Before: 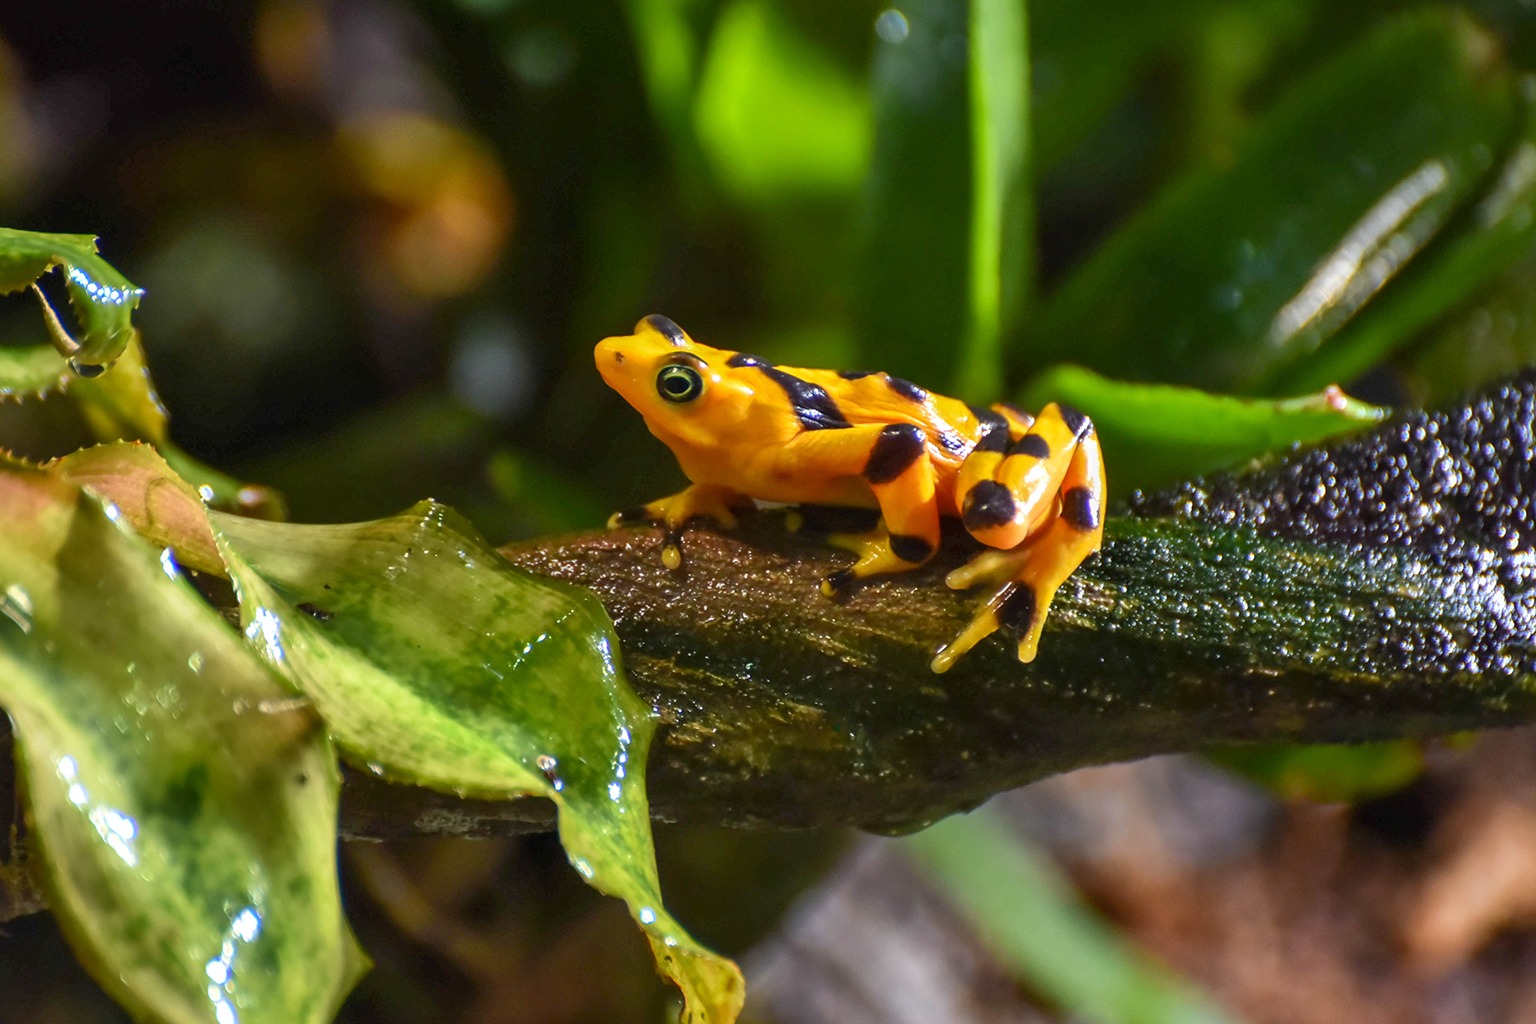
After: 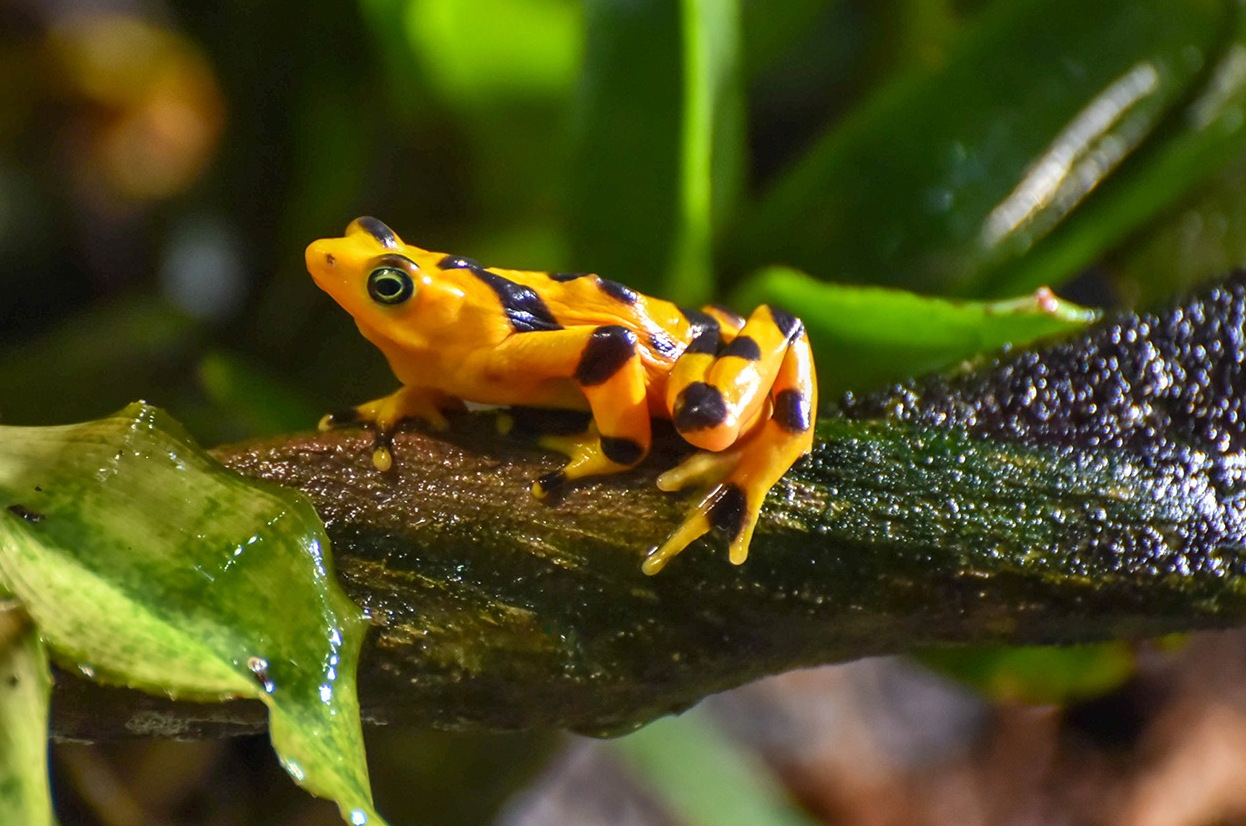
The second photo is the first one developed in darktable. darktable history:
crop: left 18.853%, top 9.632%, bottom 9.703%
